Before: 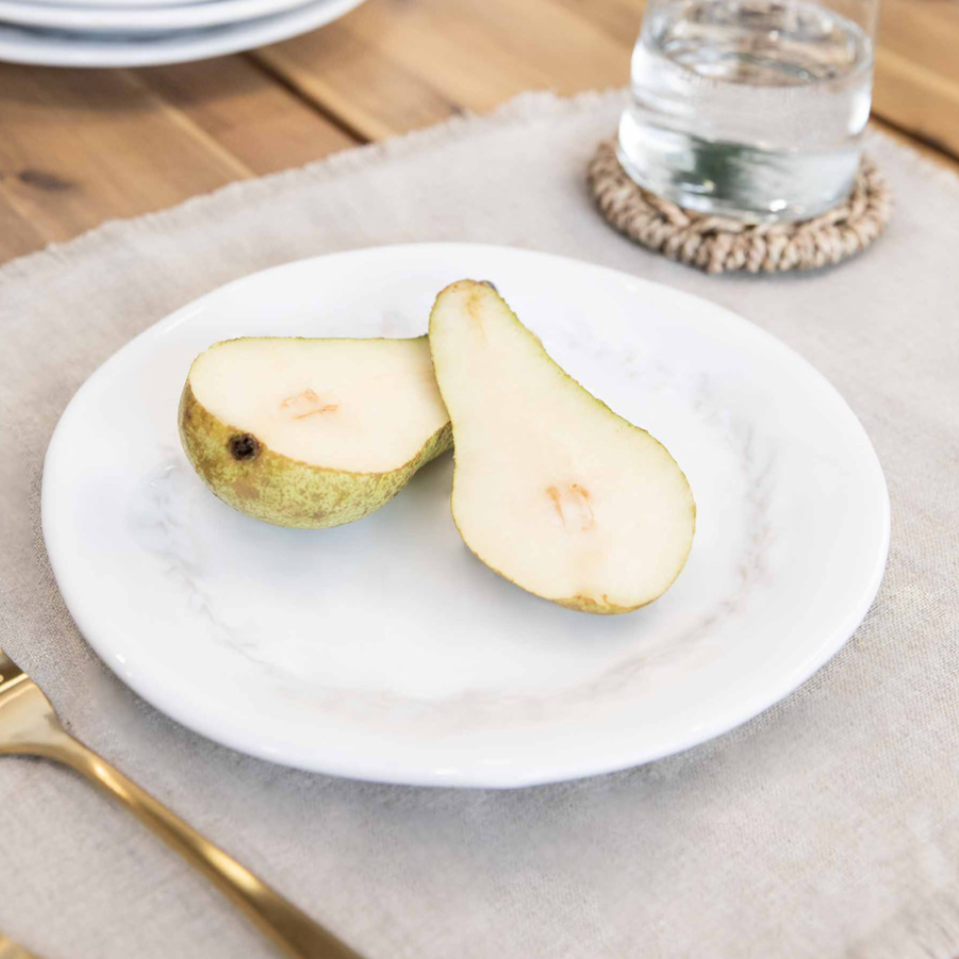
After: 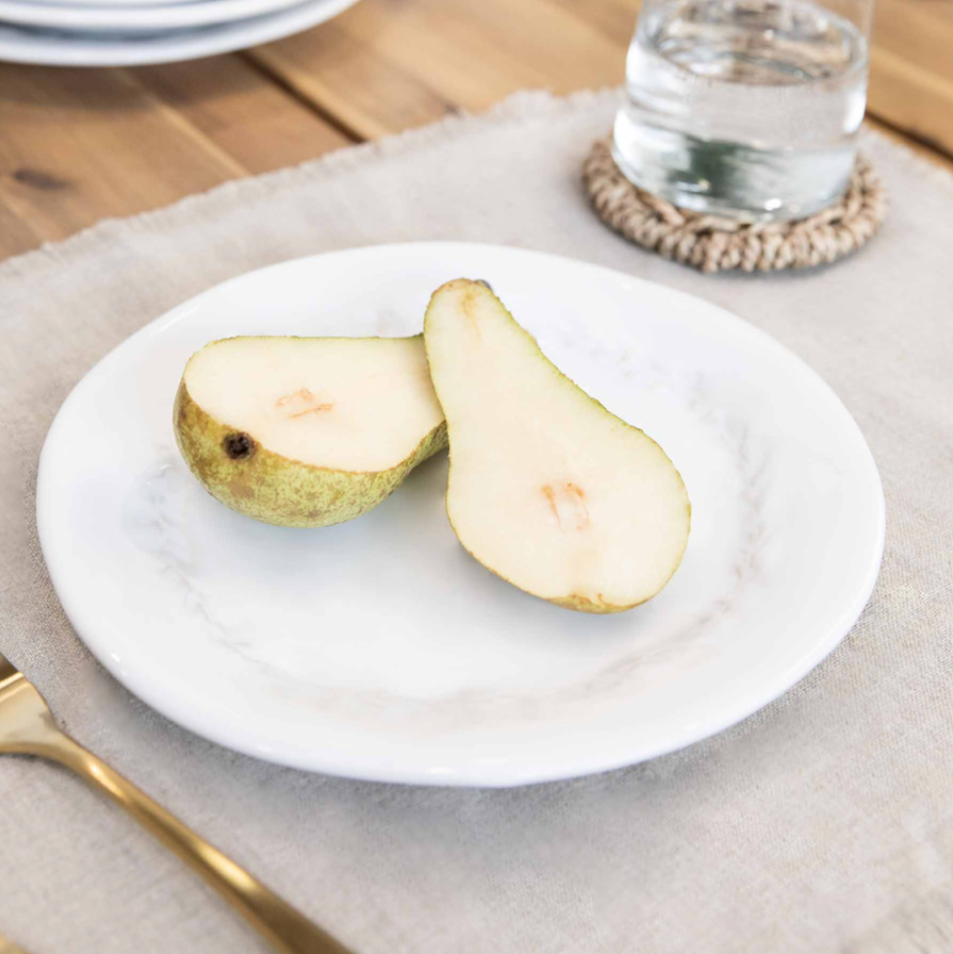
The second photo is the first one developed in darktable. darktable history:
crop and rotate: left 0.614%, top 0.171%, bottom 0.291%
